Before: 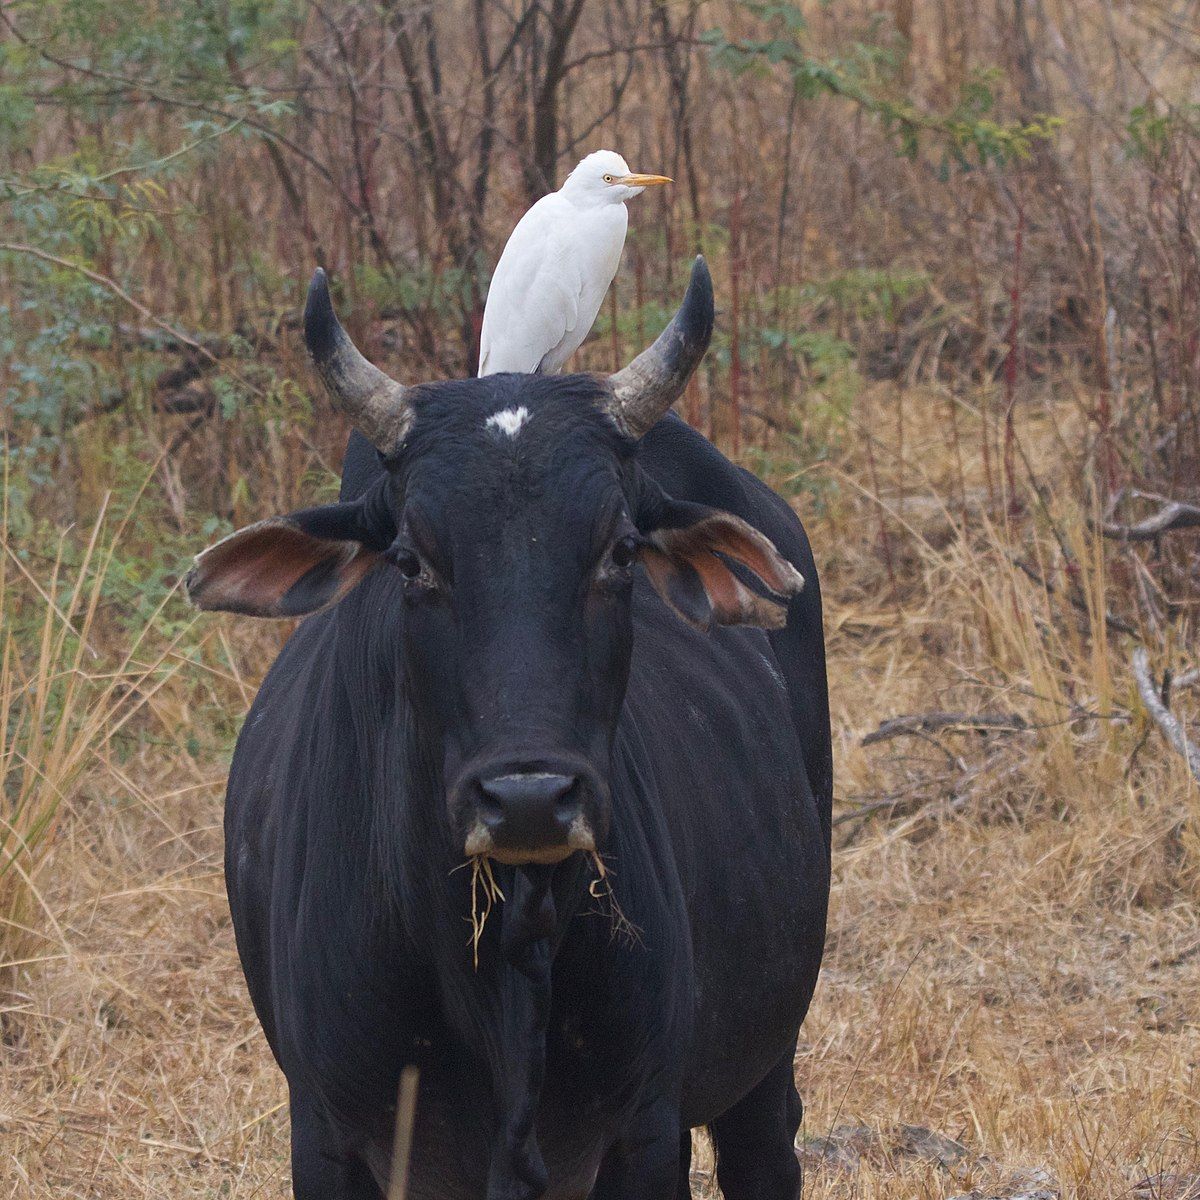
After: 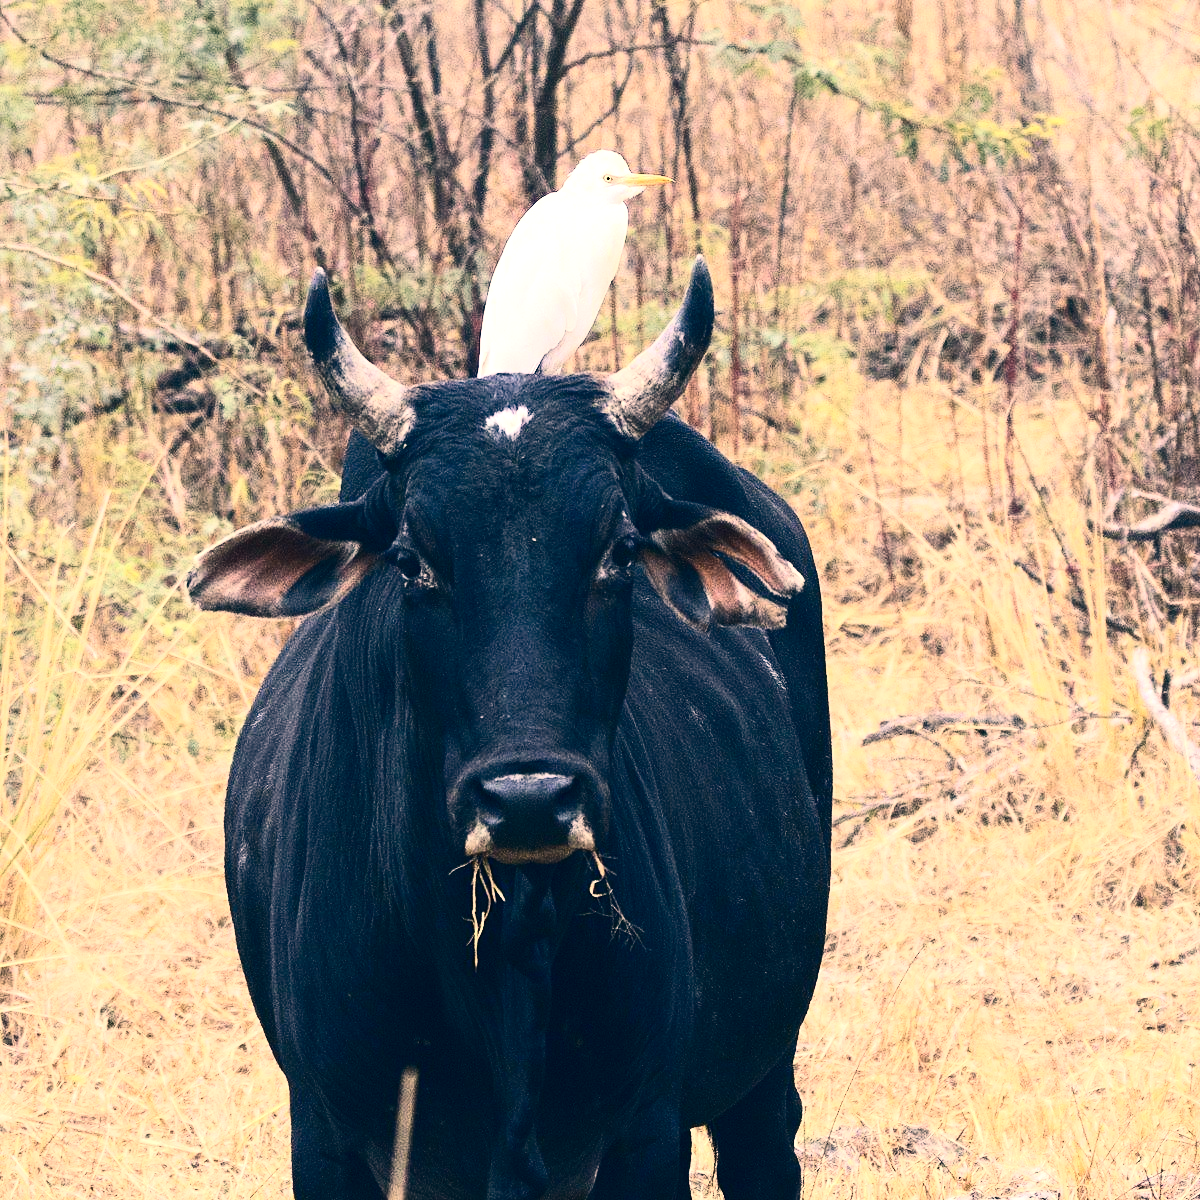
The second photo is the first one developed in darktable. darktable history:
exposure: black level correction 0, exposure 1.099 EV, compensate exposure bias true, compensate highlight preservation false
contrast brightness saturation: contrast 0.492, saturation -0.092
color correction: highlights a* 10.37, highlights b* 14.53, shadows a* -10.18, shadows b* -15.01
